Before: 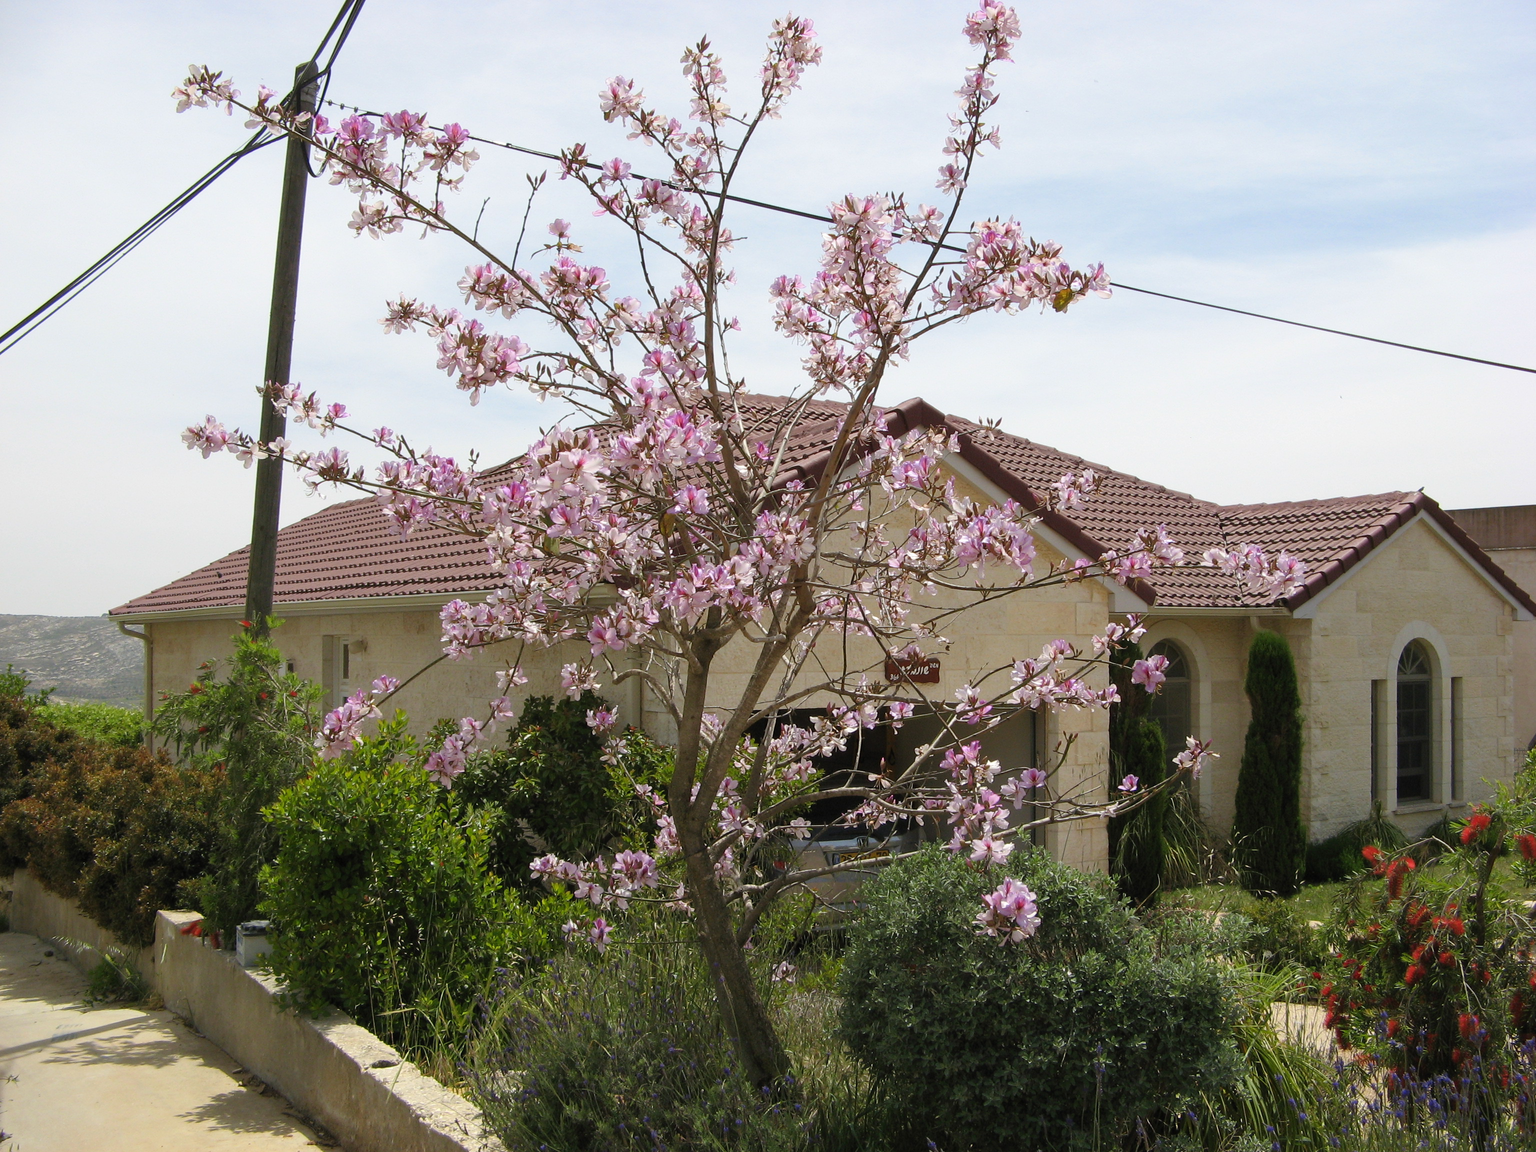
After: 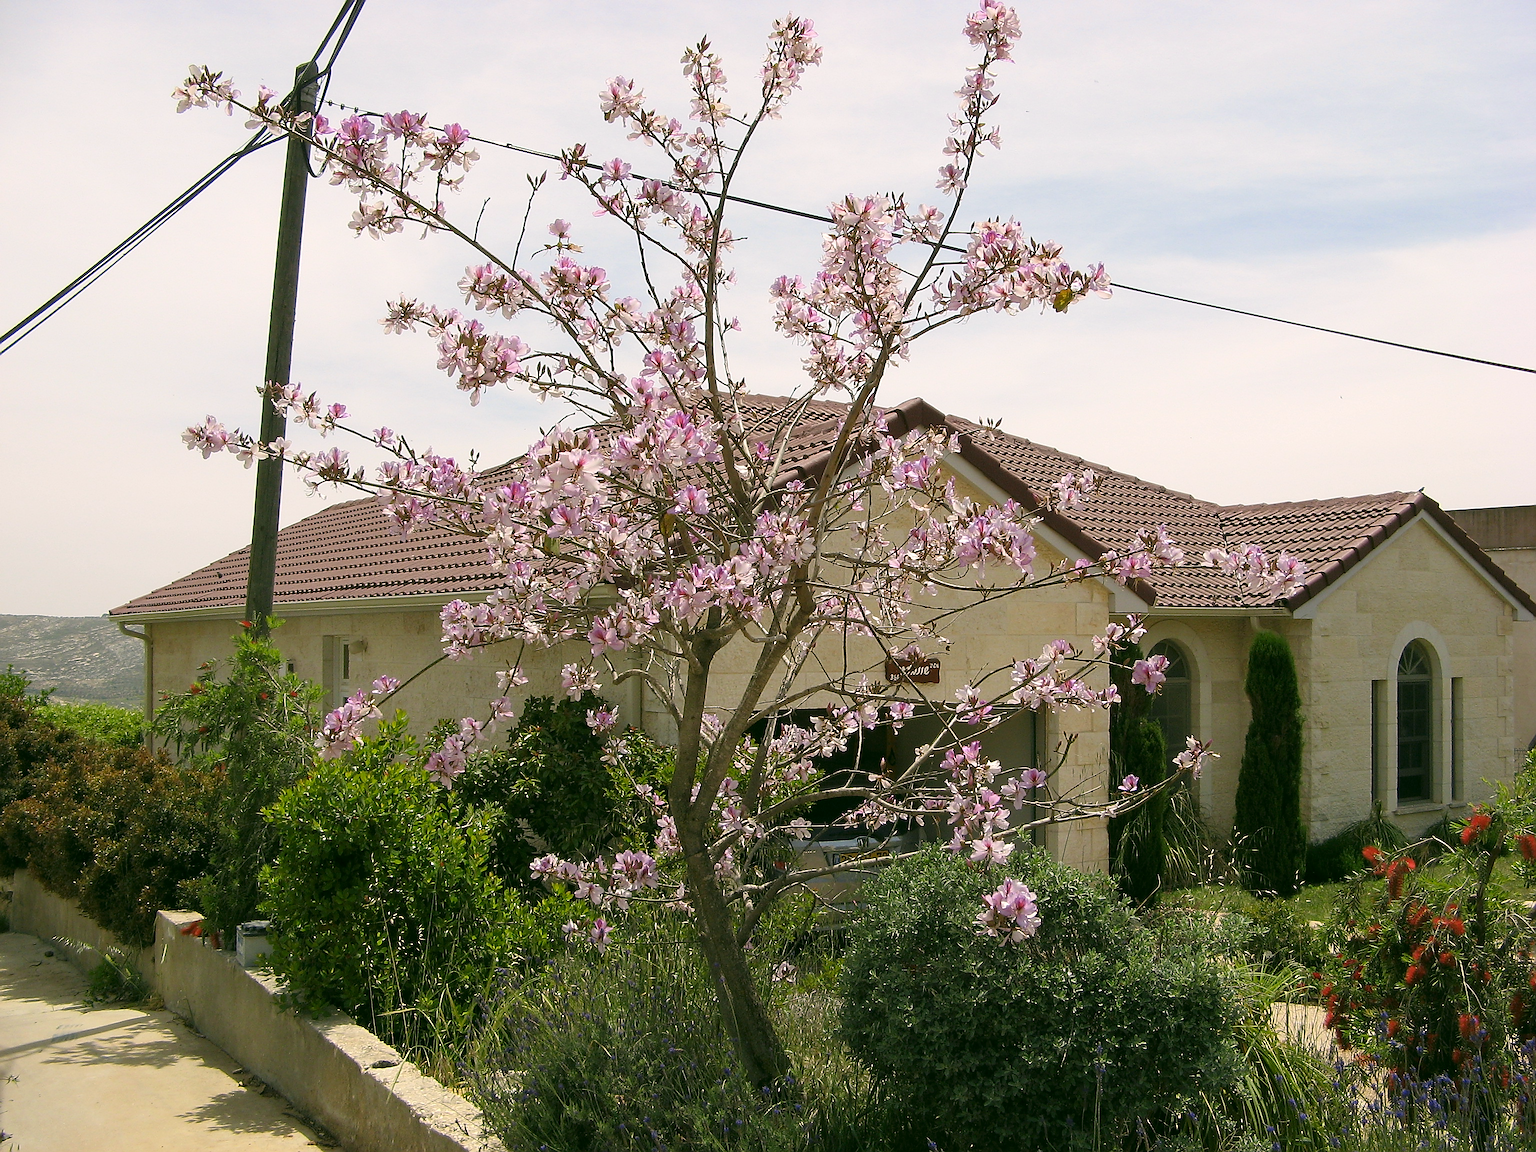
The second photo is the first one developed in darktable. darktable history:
color correction: highlights a* 4.12, highlights b* 4.94, shadows a* -7.87, shadows b* 4.6
sharpen: radius 1.38, amount 1.24, threshold 0.802
